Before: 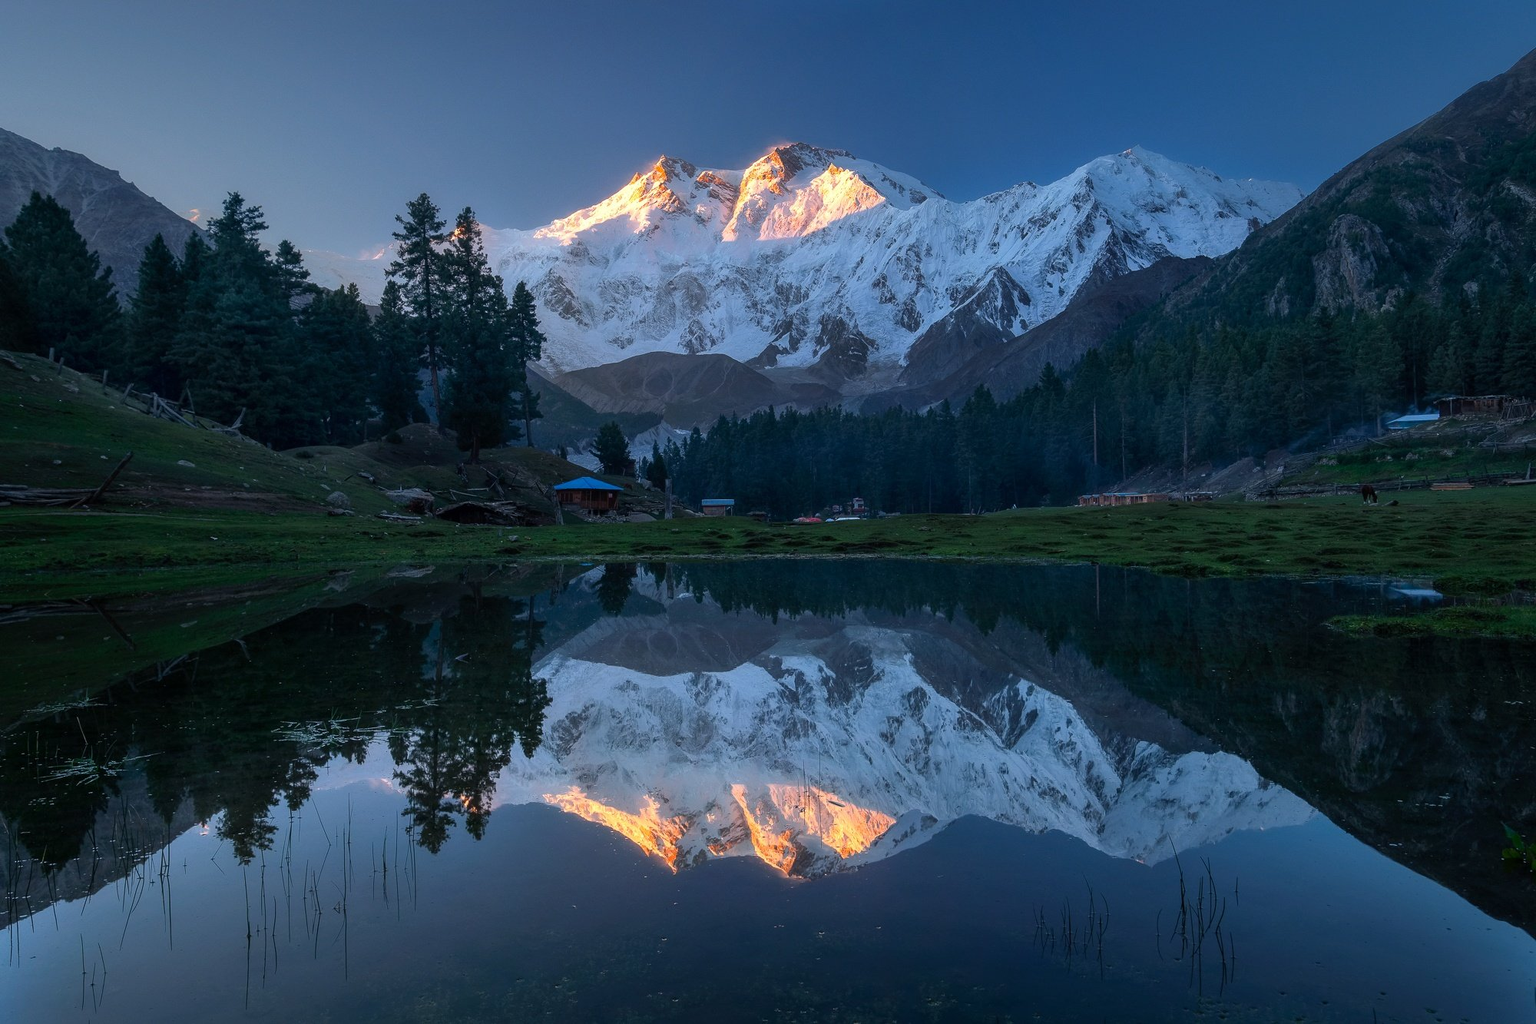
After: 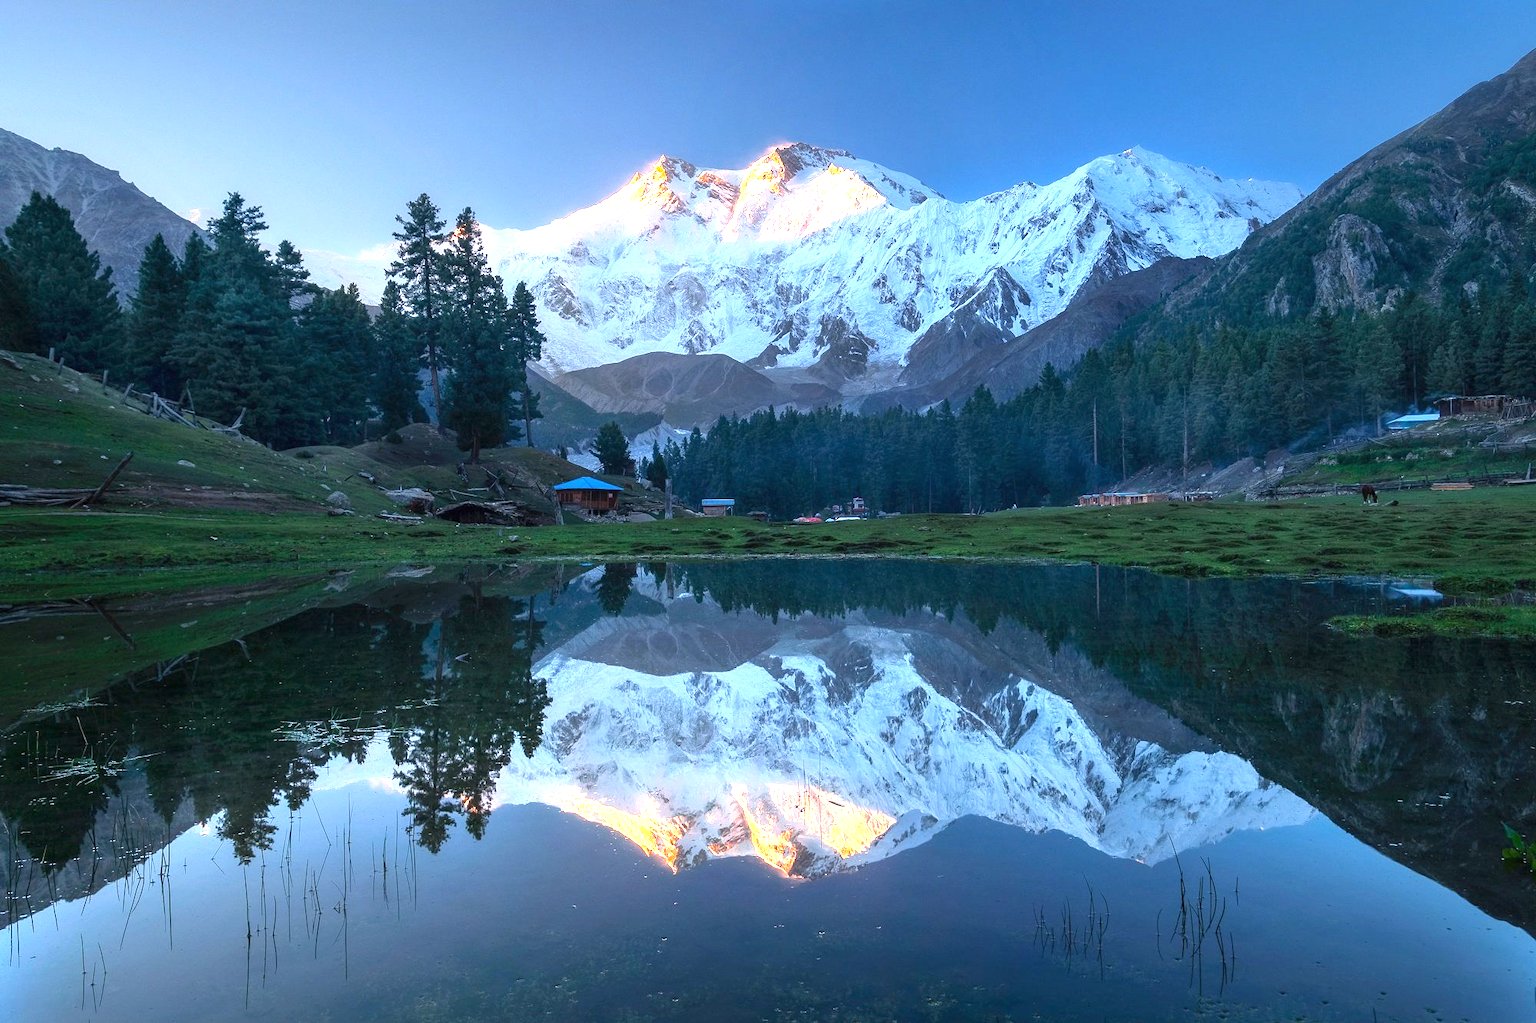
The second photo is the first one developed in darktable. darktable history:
exposure: black level correction 0, exposure 1.62 EV, compensate highlight preservation false
